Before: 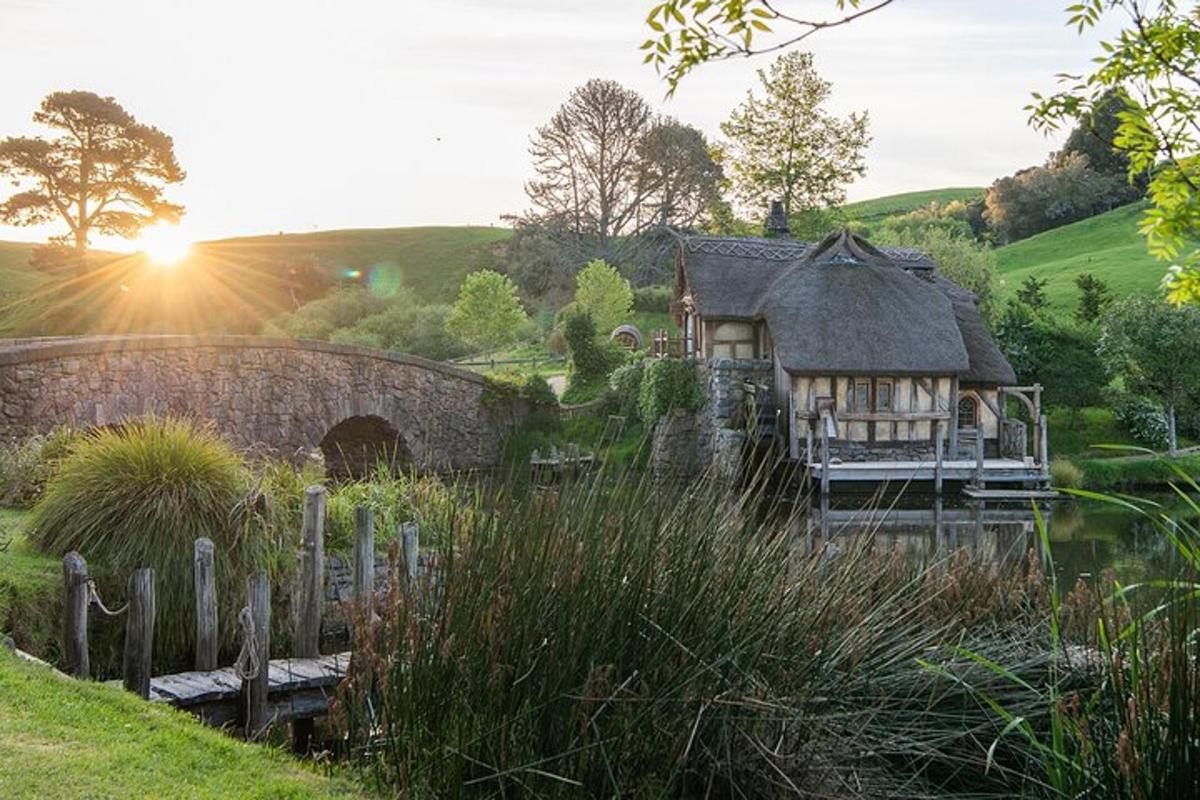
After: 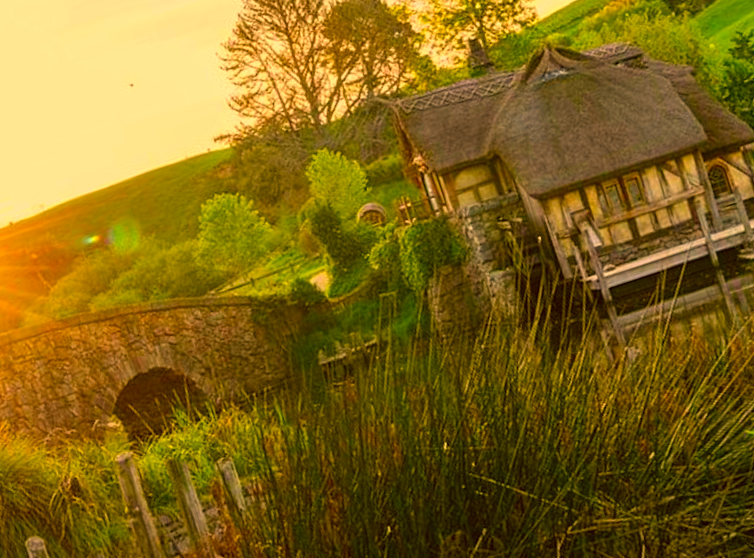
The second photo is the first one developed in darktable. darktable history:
color correction: highlights a* 11.19, highlights b* 29.99, shadows a* 2.66, shadows b* 18.08, saturation 1.74
crop and rotate: angle 18.08°, left 6.843%, right 4.07%, bottom 1.075%
